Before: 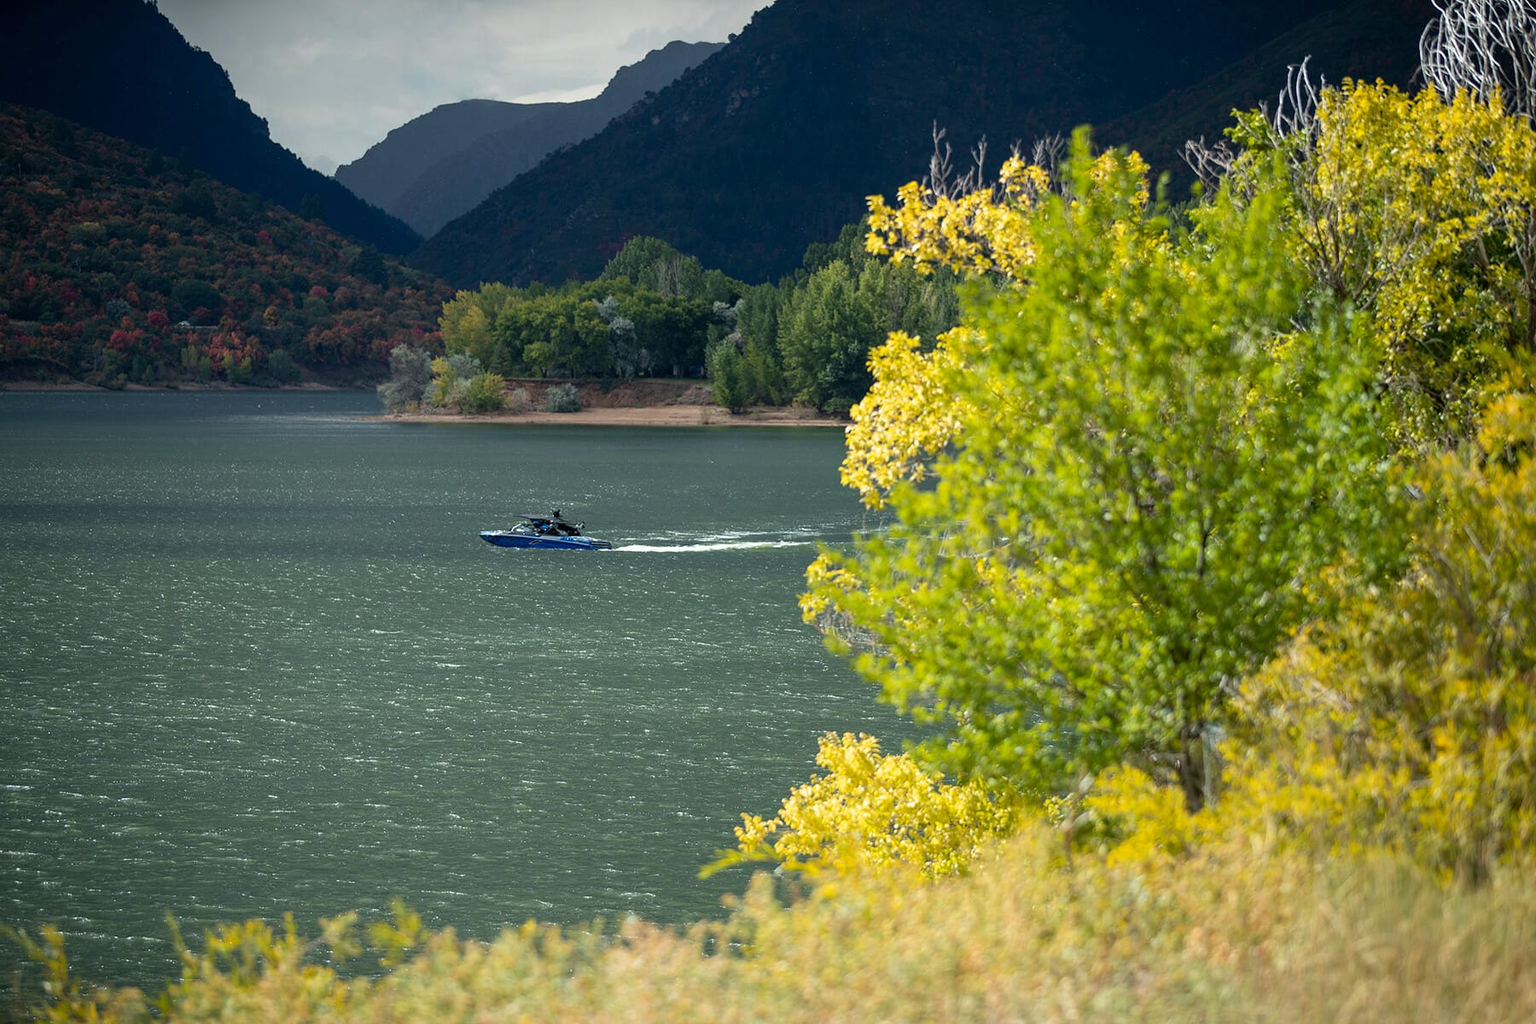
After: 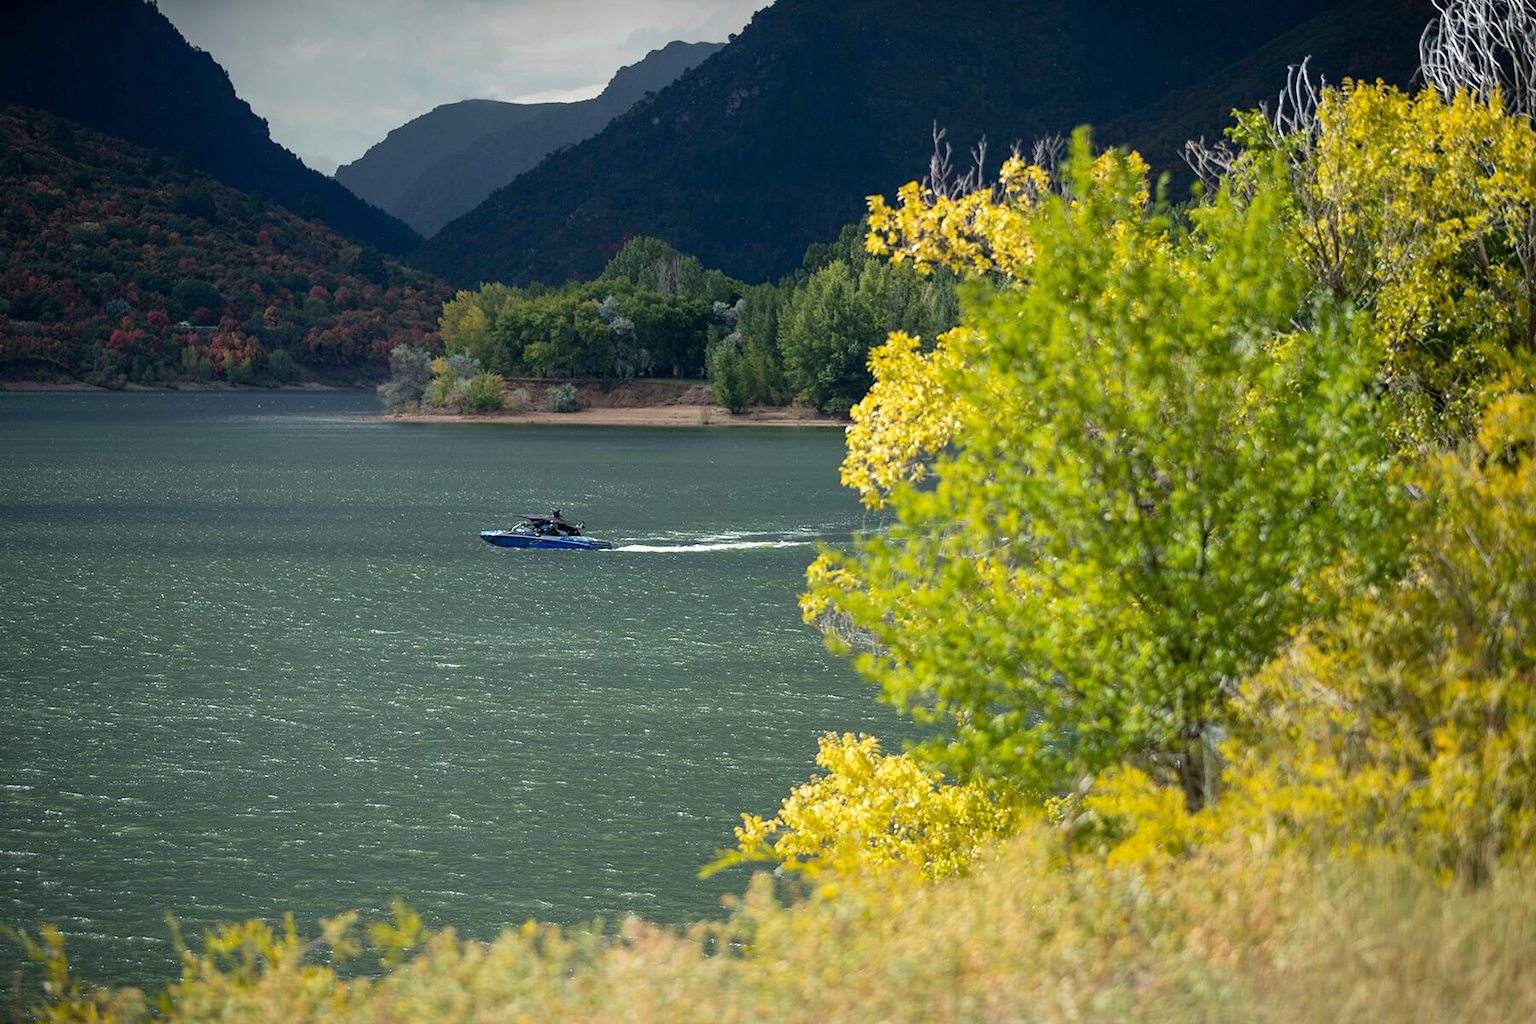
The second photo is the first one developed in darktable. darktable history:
shadows and highlights: shadows 10, white point adjustment 1, highlights -40
